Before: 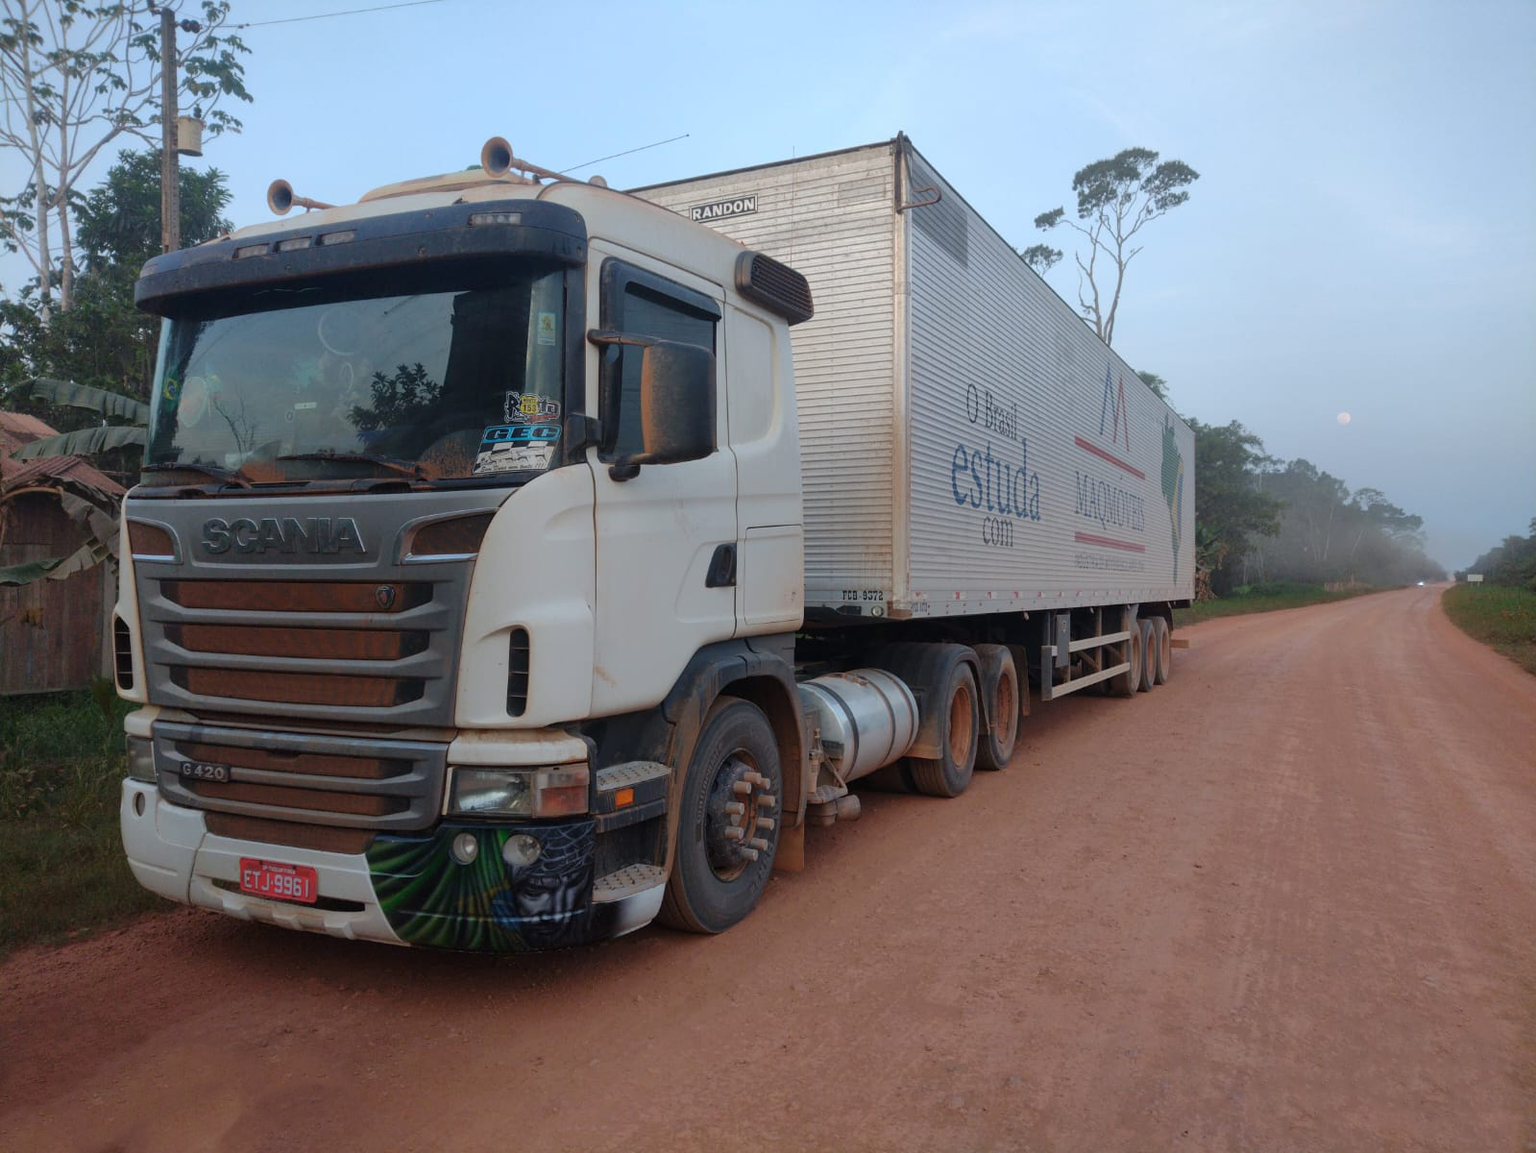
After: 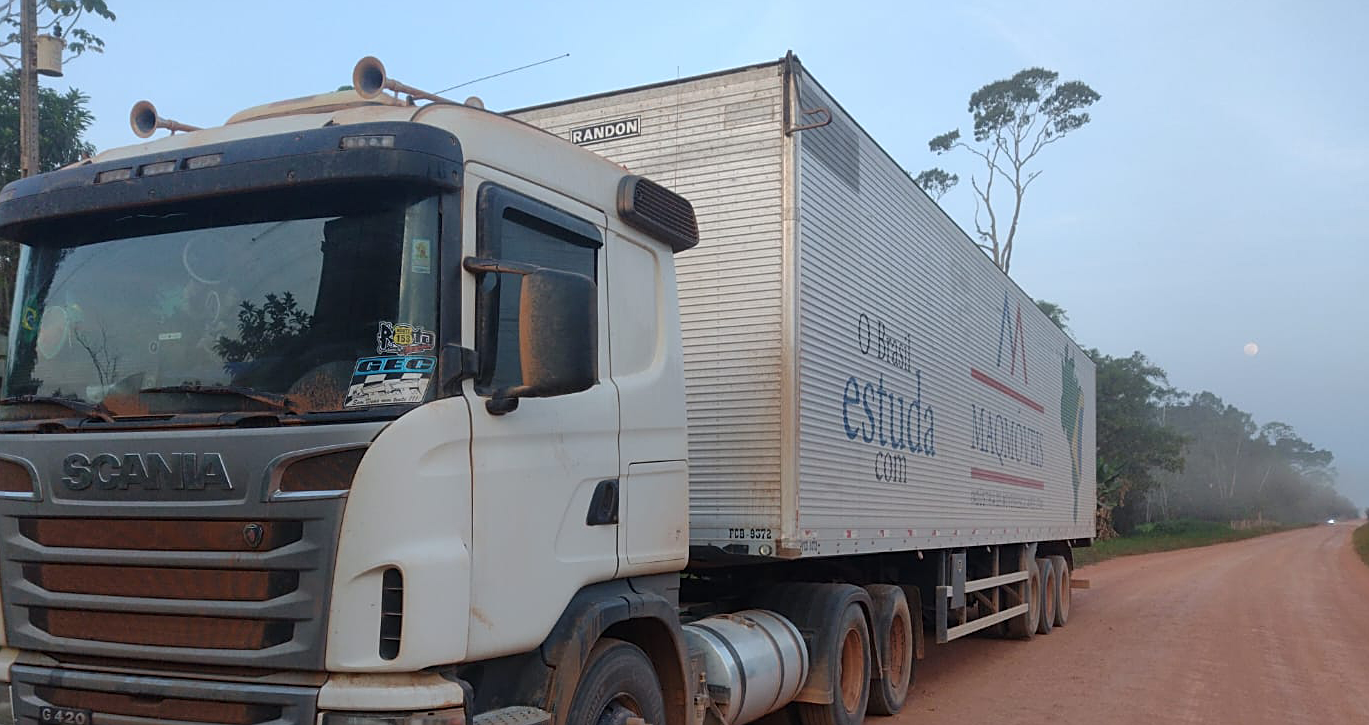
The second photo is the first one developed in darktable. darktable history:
crop and rotate: left 9.345%, top 7.22%, right 4.982%, bottom 32.331%
sharpen: on, module defaults
